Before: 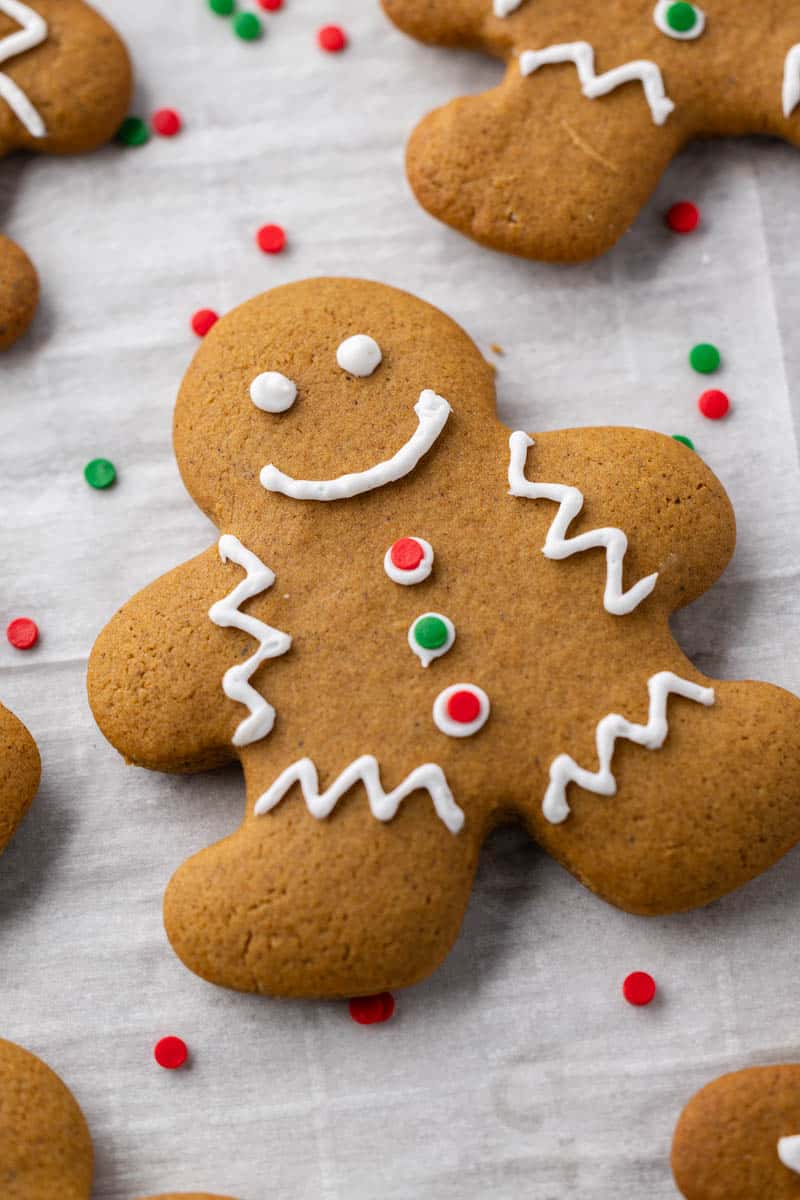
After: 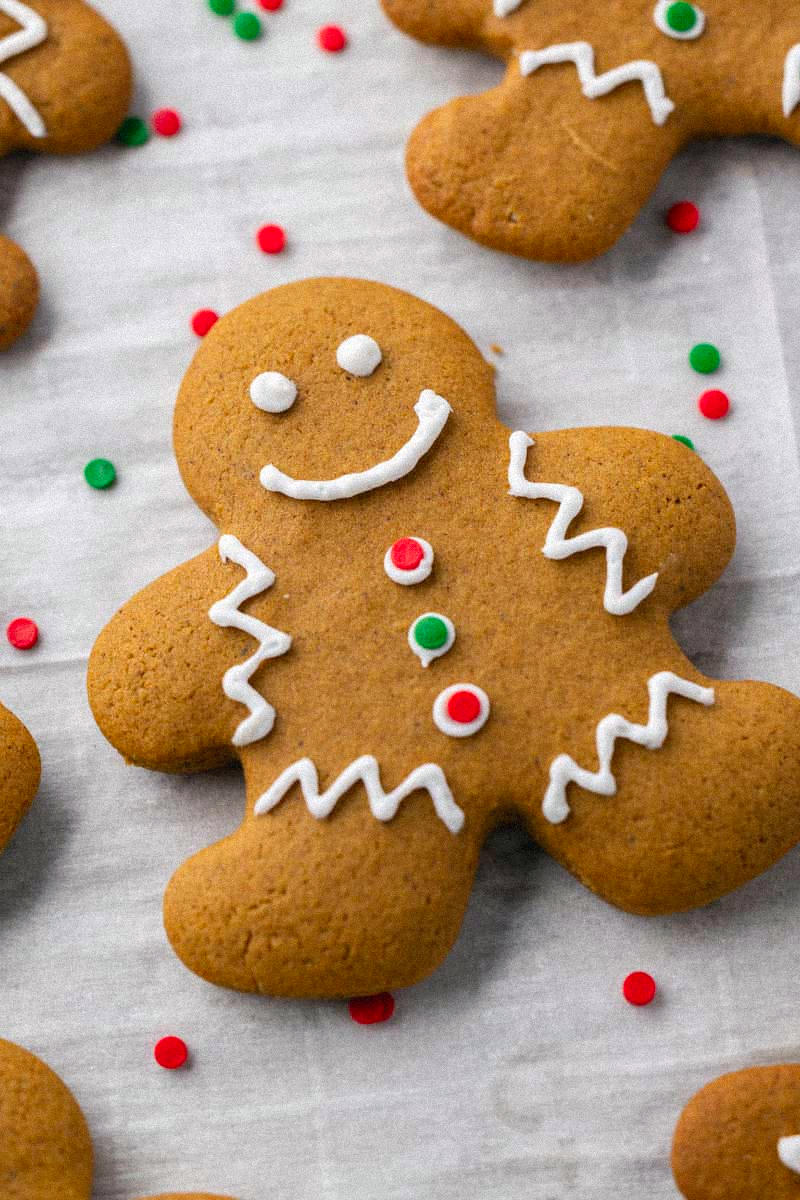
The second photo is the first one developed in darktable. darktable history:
grain: mid-tones bias 0%
contrast brightness saturation: saturation 0.18
color balance: mode lift, gamma, gain (sRGB), lift [1, 1, 1.022, 1.026]
